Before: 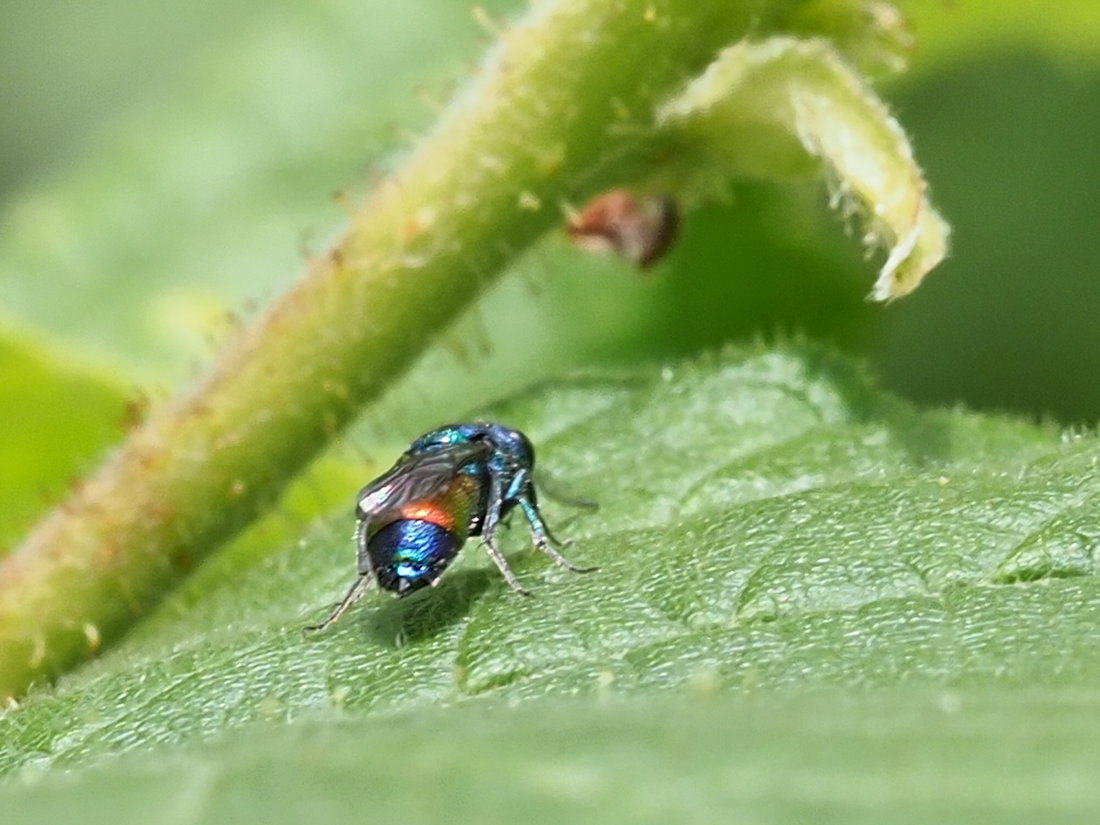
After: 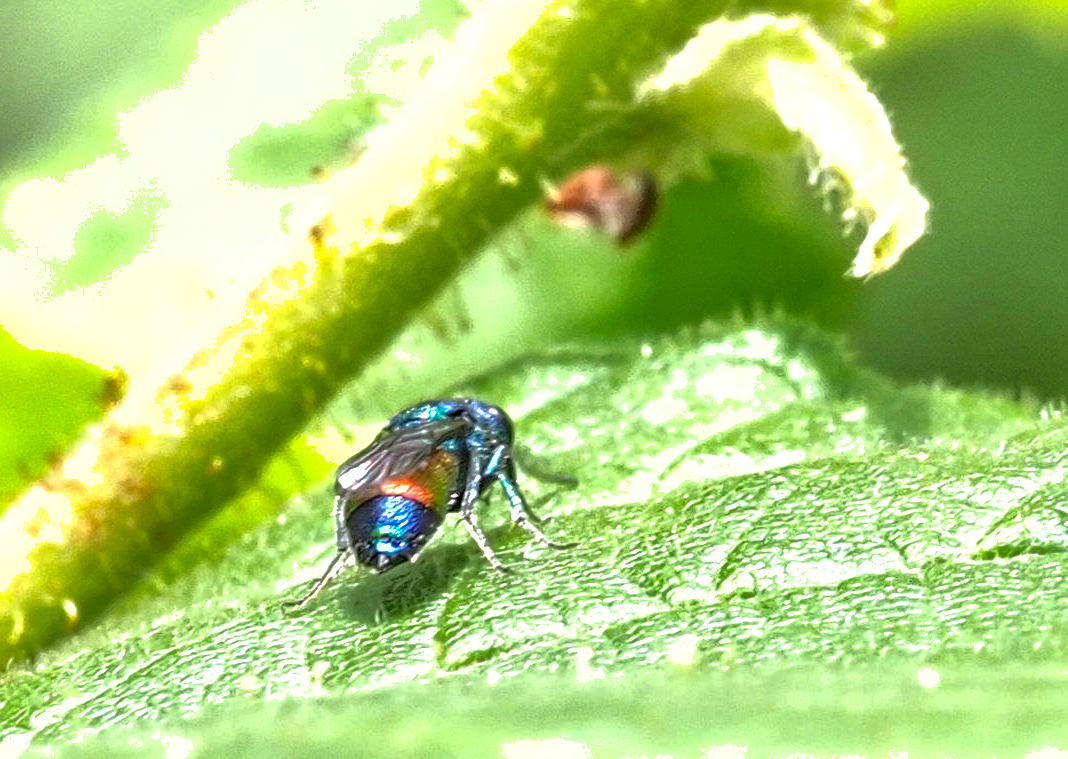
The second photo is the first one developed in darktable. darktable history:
exposure: black level correction 0.001, exposure 0.96 EV, compensate highlight preservation false
crop: left 1.914%, top 3.011%, right 0.955%, bottom 4.881%
shadows and highlights: on, module defaults
local contrast: highlights 63%, detail 143%, midtone range 0.434
